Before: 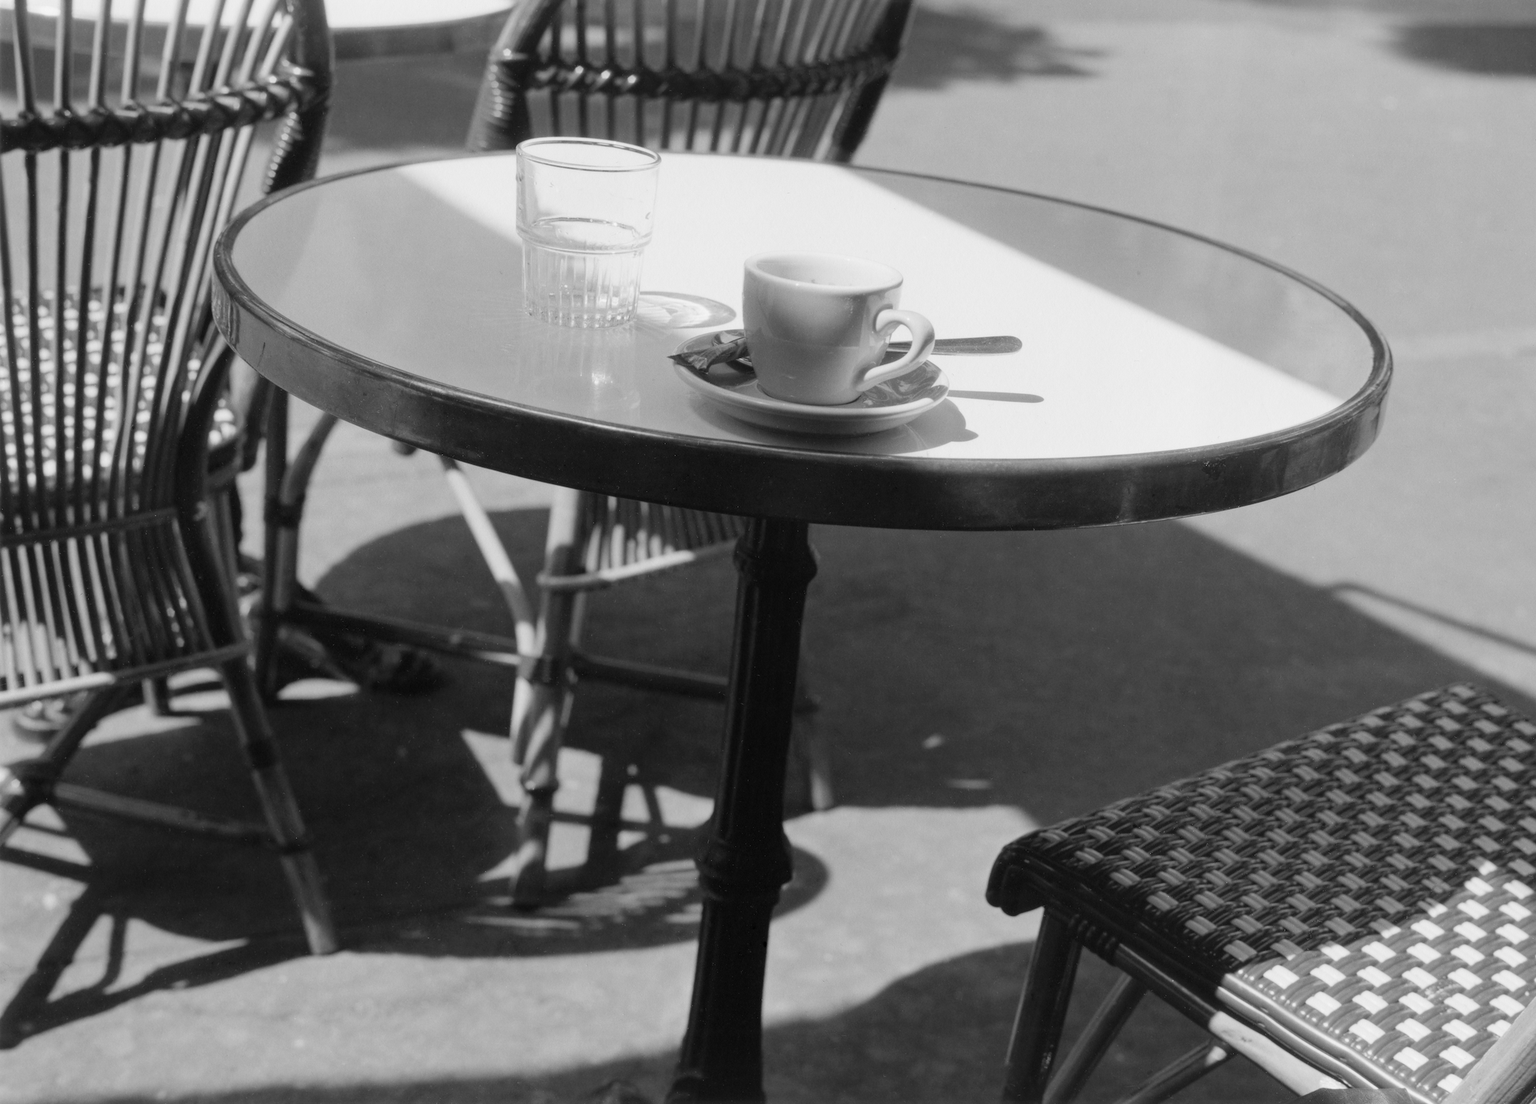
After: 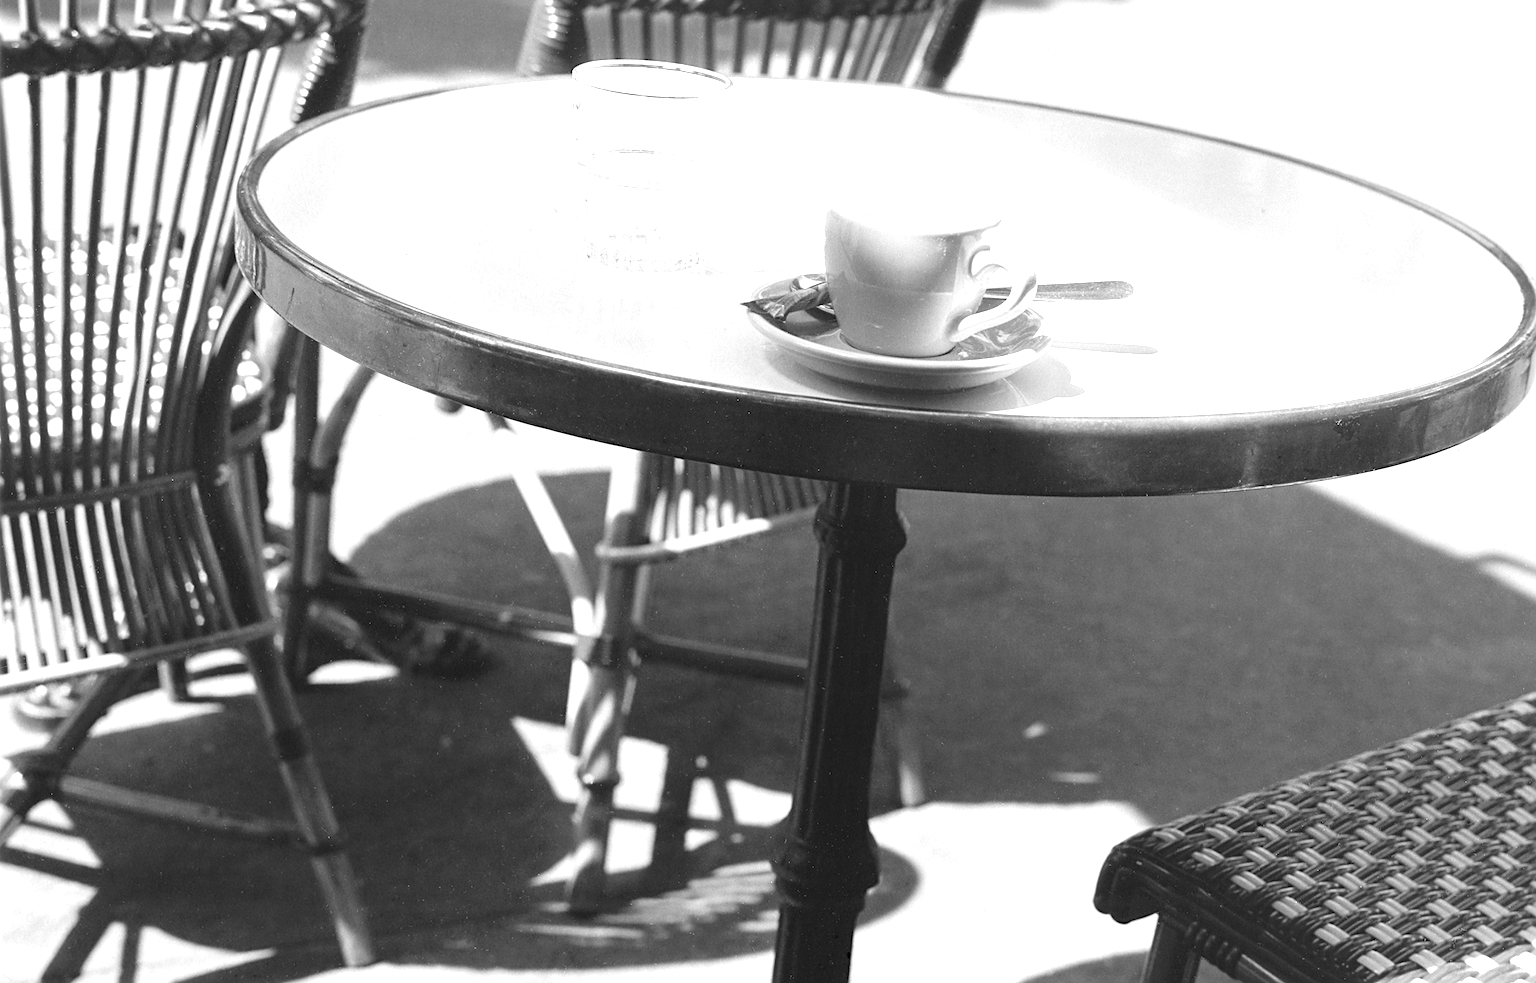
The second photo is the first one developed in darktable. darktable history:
sharpen: on, module defaults
crop: top 7.521%, right 9.841%, bottom 12.025%
exposure: black level correction -0.002, exposure 1.331 EV, compensate exposure bias true, compensate highlight preservation false
